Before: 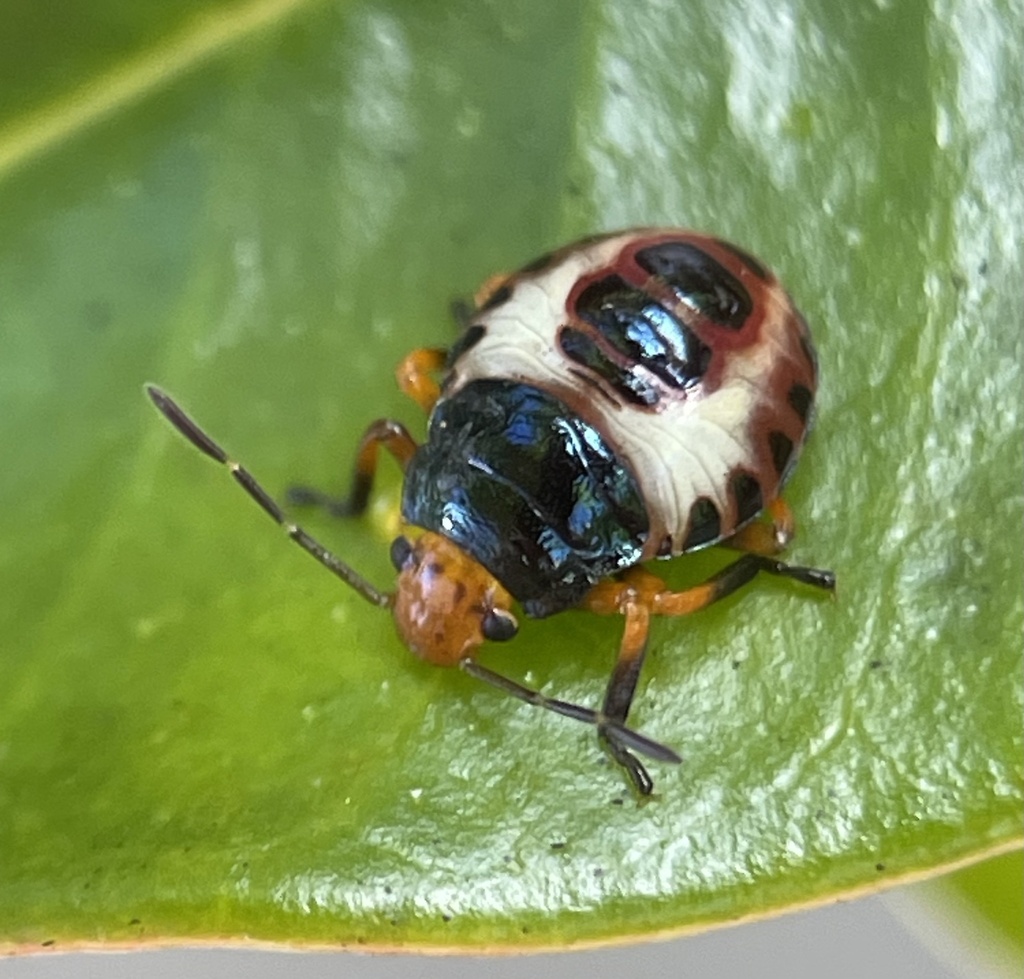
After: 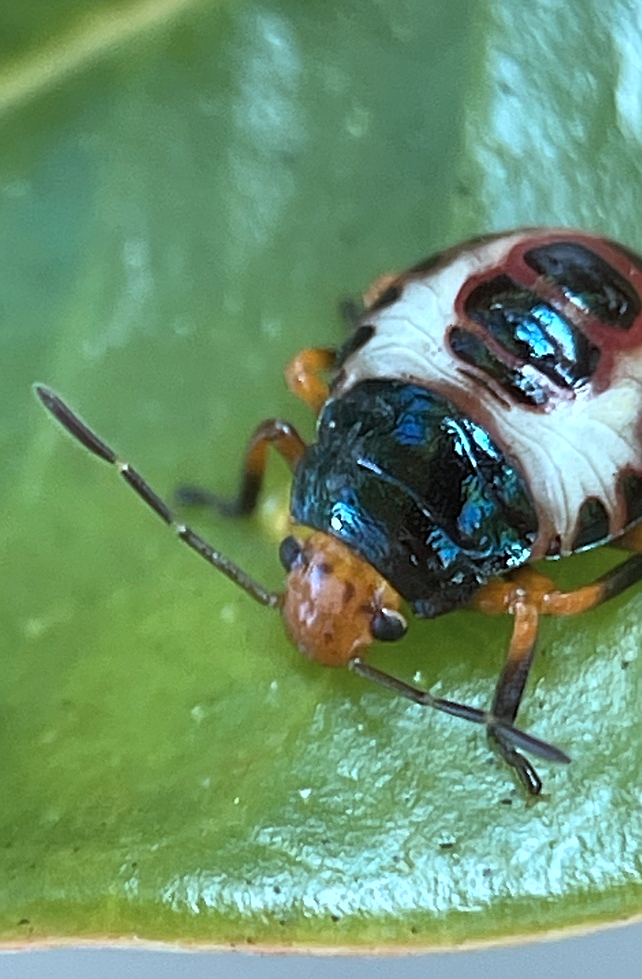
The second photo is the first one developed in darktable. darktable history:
color correction: highlights a* -9.6, highlights b* -21.74
crop: left 10.883%, right 26.406%
color zones: curves: ch0 [(0, 0.5) (0.143, 0.5) (0.286, 0.5) (0.429, 0.504) (0.571, 0.5) (0.714, 0.509) (0.857, 0.5) (1, 0.5)]; ch1 [(0, 0.425) (0.143, 0.425) (0.286, 0.375) (0.429, 0.405) (0.571, 0.5) (0.714, 0.47) (0.857, 0.425) (1, 0.435)]; ch2 [(0, 0.5) (0.143, 0.5) (0.286, 0.5) (0.429, 0.517) (0.571, 0.5) (0.714, 0.51) (0.857, 0.5) (1, 0.5)]
sharpen: on, module defaults
